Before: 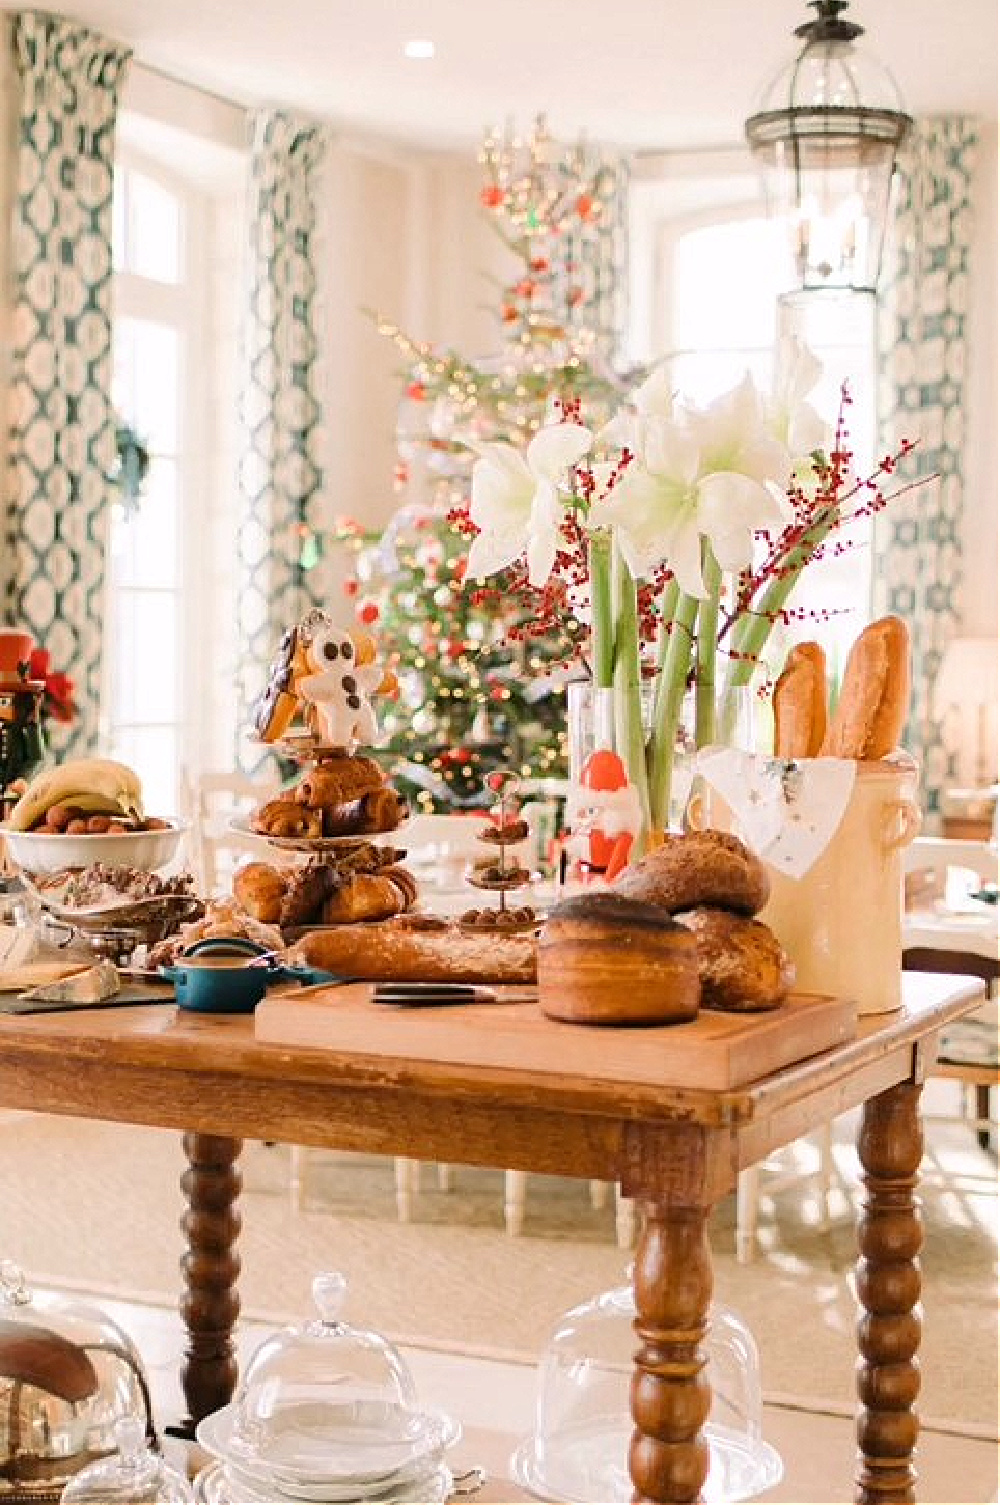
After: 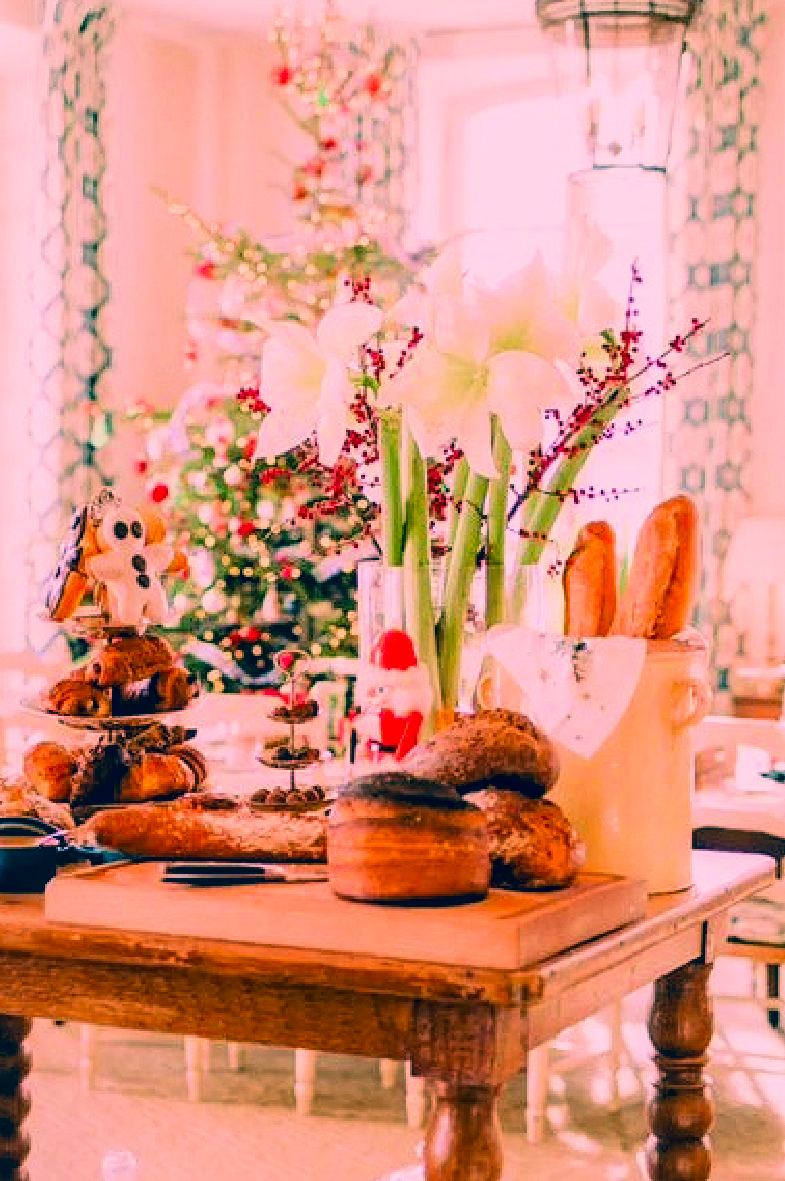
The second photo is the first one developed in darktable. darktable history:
crop and rotate: left 21.006%, top 8.051%, right 0.45%, bottom 13.475%
local contrast: on, module defaults
filmic rgb: black relative exposure -7.5 EV, white relative exposure 5 EV, hardness 3.32, contrast 1.298
velvia: on, module defaults
color correction: highlights a* 16.98, highlights b* 0.266, shadows a* -15.2, shadows b* -14.28, saturation 1.55
